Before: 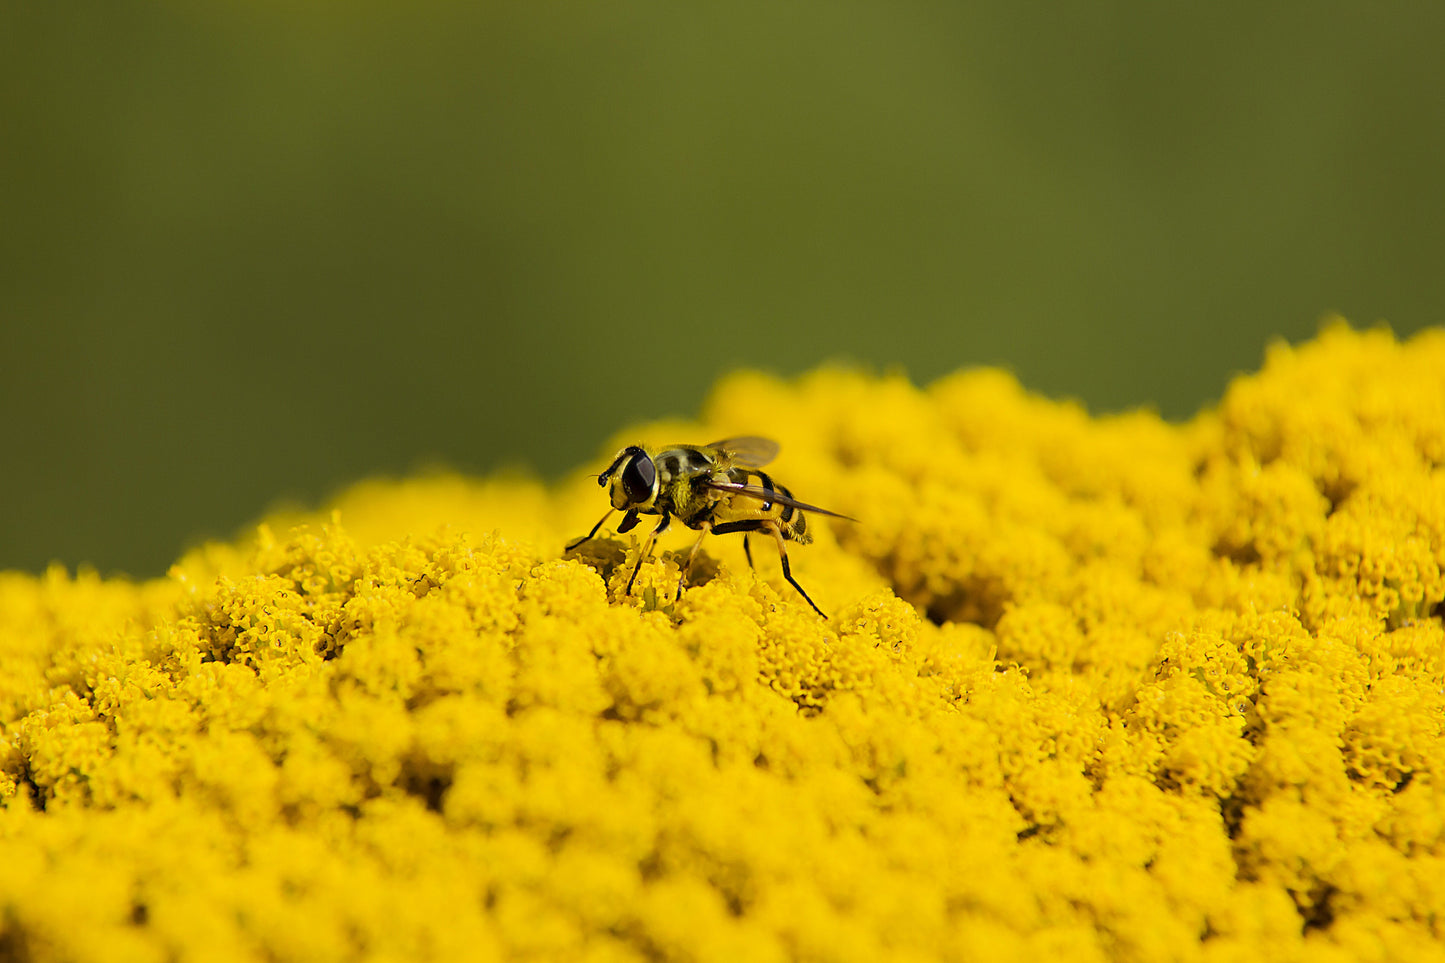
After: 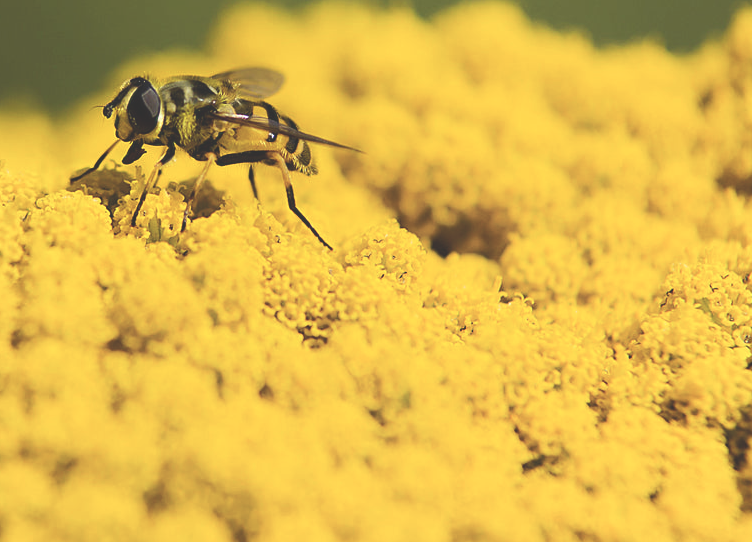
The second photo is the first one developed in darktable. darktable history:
crop: left 34.29%, top 38.41%, right 13.658%, bottom 5.304%
contrast brightness saturation: contrast 0.013, saturation -0.059
shadows and highlights: shadows -1.08, highlights 41.99
exposure: black level correction -0.03, compensate highlight preservation false
